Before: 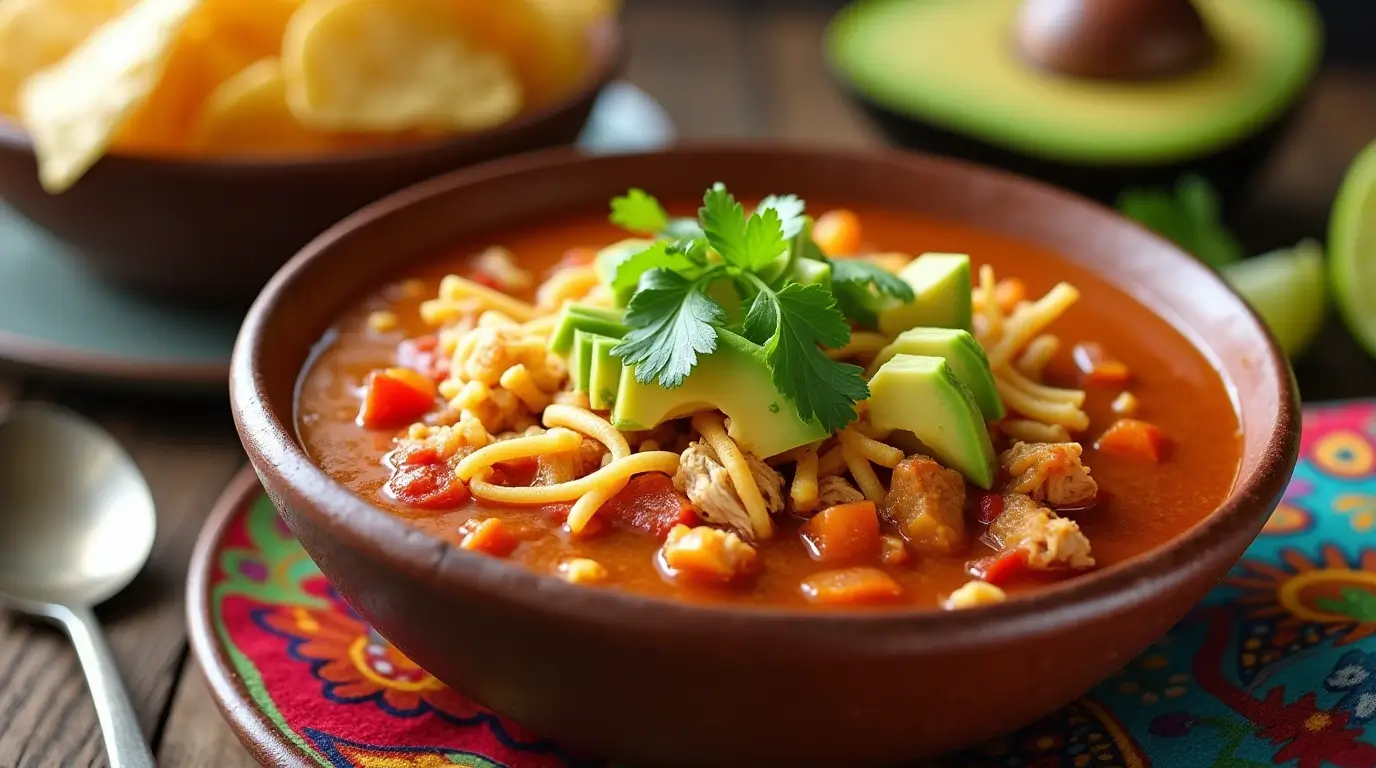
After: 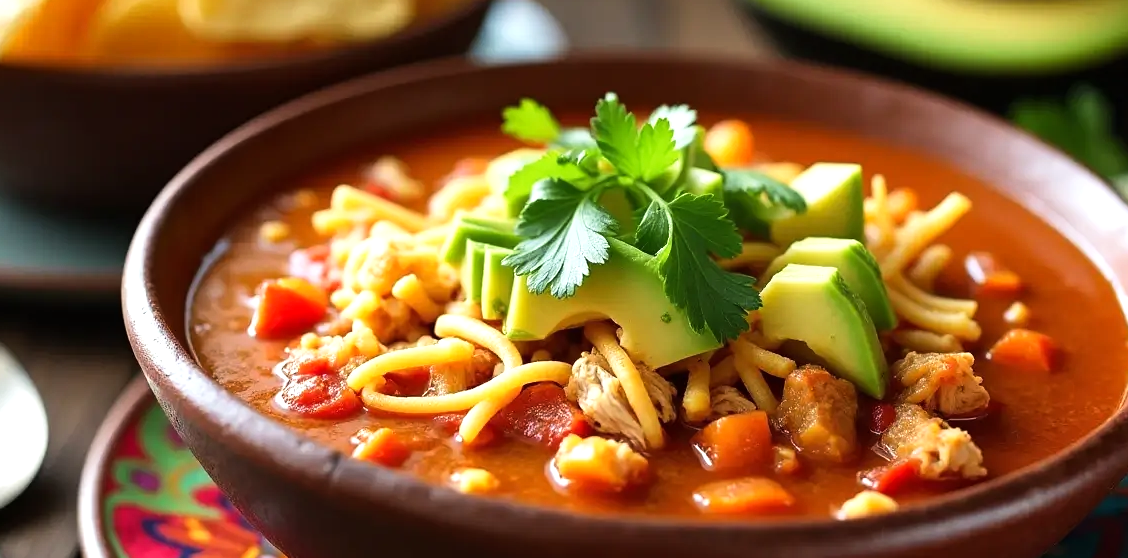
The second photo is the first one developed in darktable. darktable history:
crop: left 7.856%, top 11.836%, right 10.12%, bottom 15.387%
tone curve: curves: ch0 [(0, 0) (0.003, 0.003) (0.011, 0.012) (0.025, 0.026) (0.044, 0.046) (0.069, 0.072) (0.1, 0.104) (0.136, 0.141) (0.177, 0.185) (0.224, 0.234) (0.277, 0.289) (0.335, 0.349) (0.399, 0.415) (0.468, 0.488) (0.543, 0.566) (0.623, 0.649) (0.709, 0.739) (0.801, 0.834) (0.898, 0.923) (1, 1)], preserve colors none
tone equalizer: -8 EV -0.417 EV, -7 EV -0.389 EV, -6 EV -0.333 EV, -5 EV -0.222 EV, -3 EV 0.222 EV, -2 EV 0.333 EV, -1 EV 0.389 EV, +0 EV 0.417 EV, edges refinement/feathering 500, mask exposure compensation -1.57 EV, preserve details no
